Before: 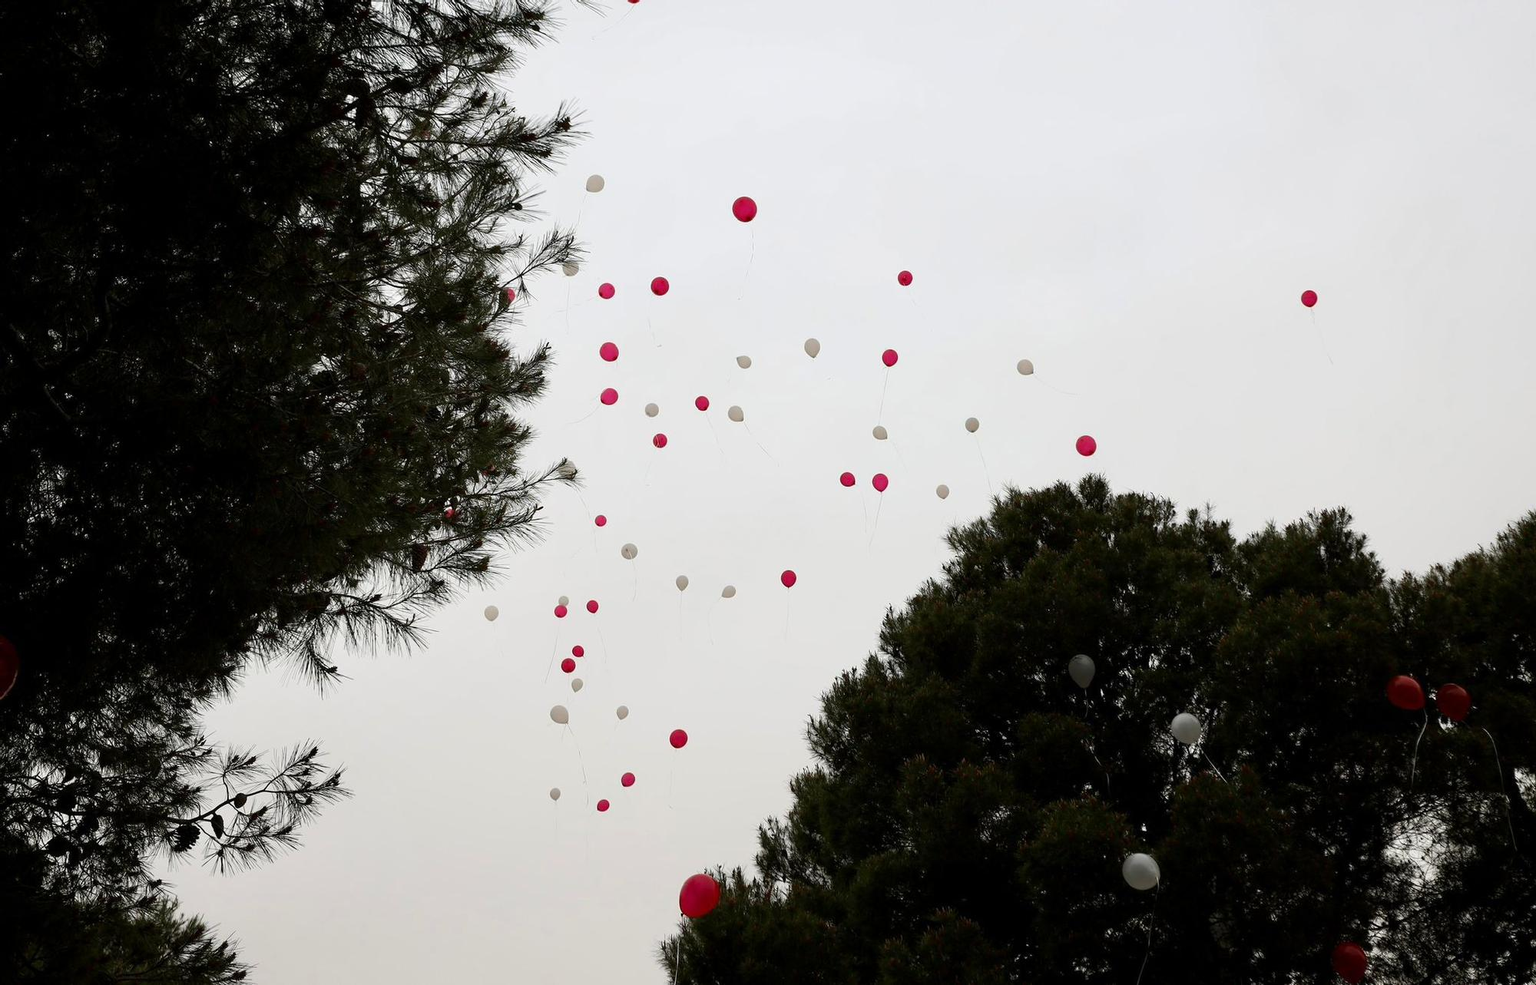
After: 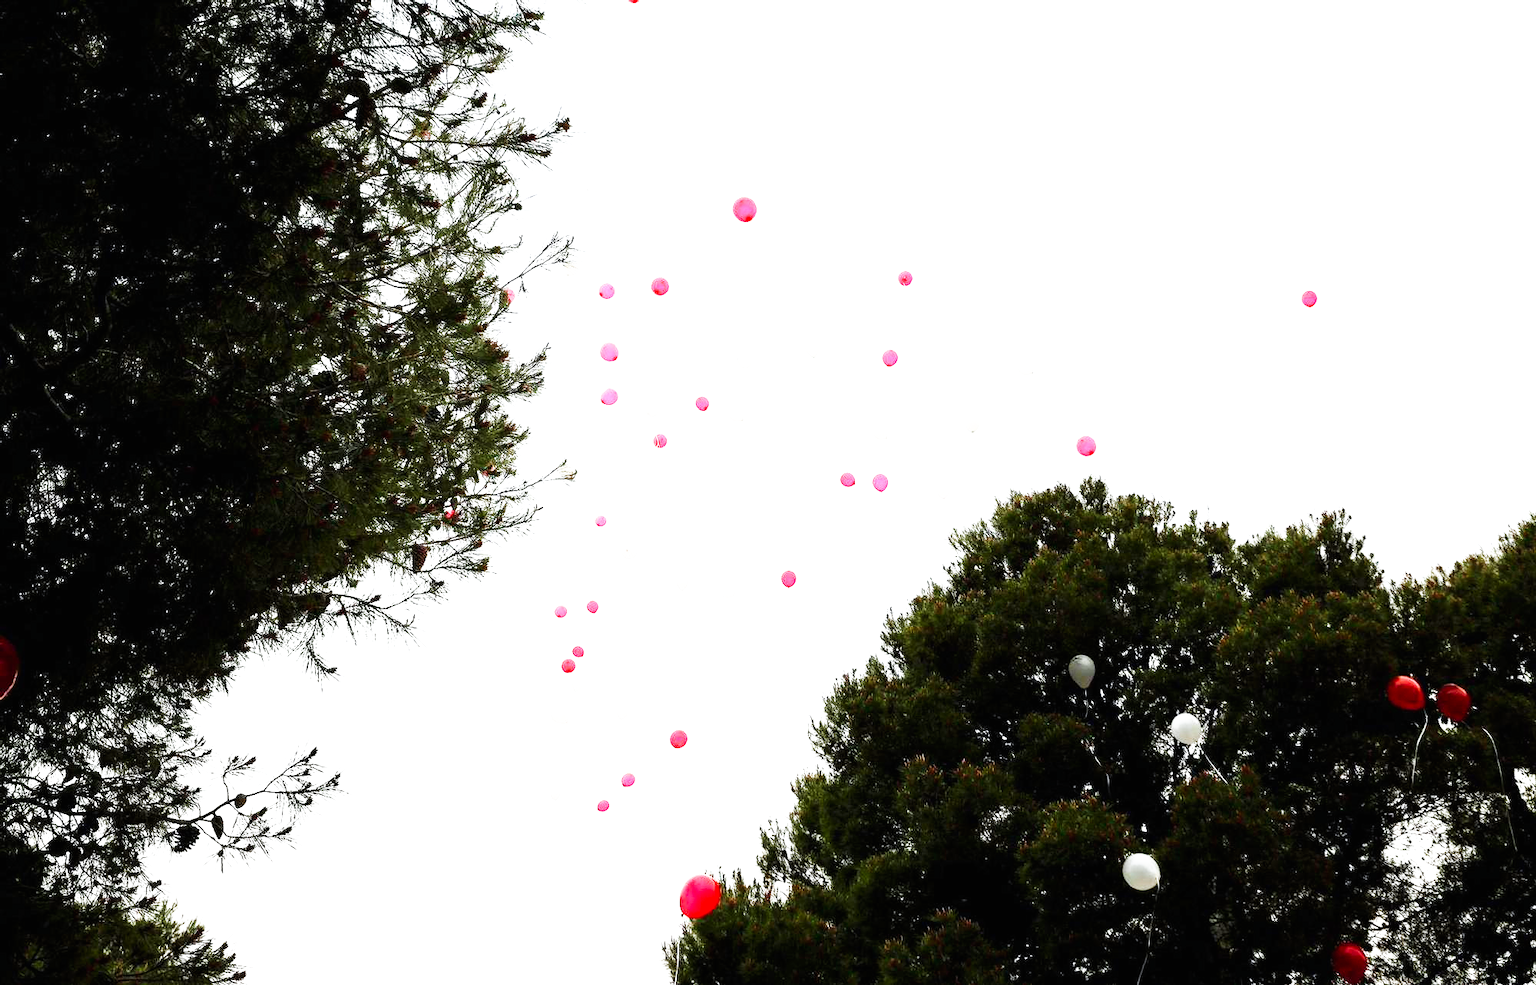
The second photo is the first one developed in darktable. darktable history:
exposure: black level correction 0, exposure 1.675 EV, compensate exposure bias true, compensate highlight preservation false
white balance: red 0.98, blue 1.034
base curve: curves: ch0 [(0, 0) (0.007, 0.004) (0.027, 0.03) (0.046, 0.07) (0.207, 0.54) (0.442, 0.872) (0.673, 0.972) (1, 1)], preserve colors none
